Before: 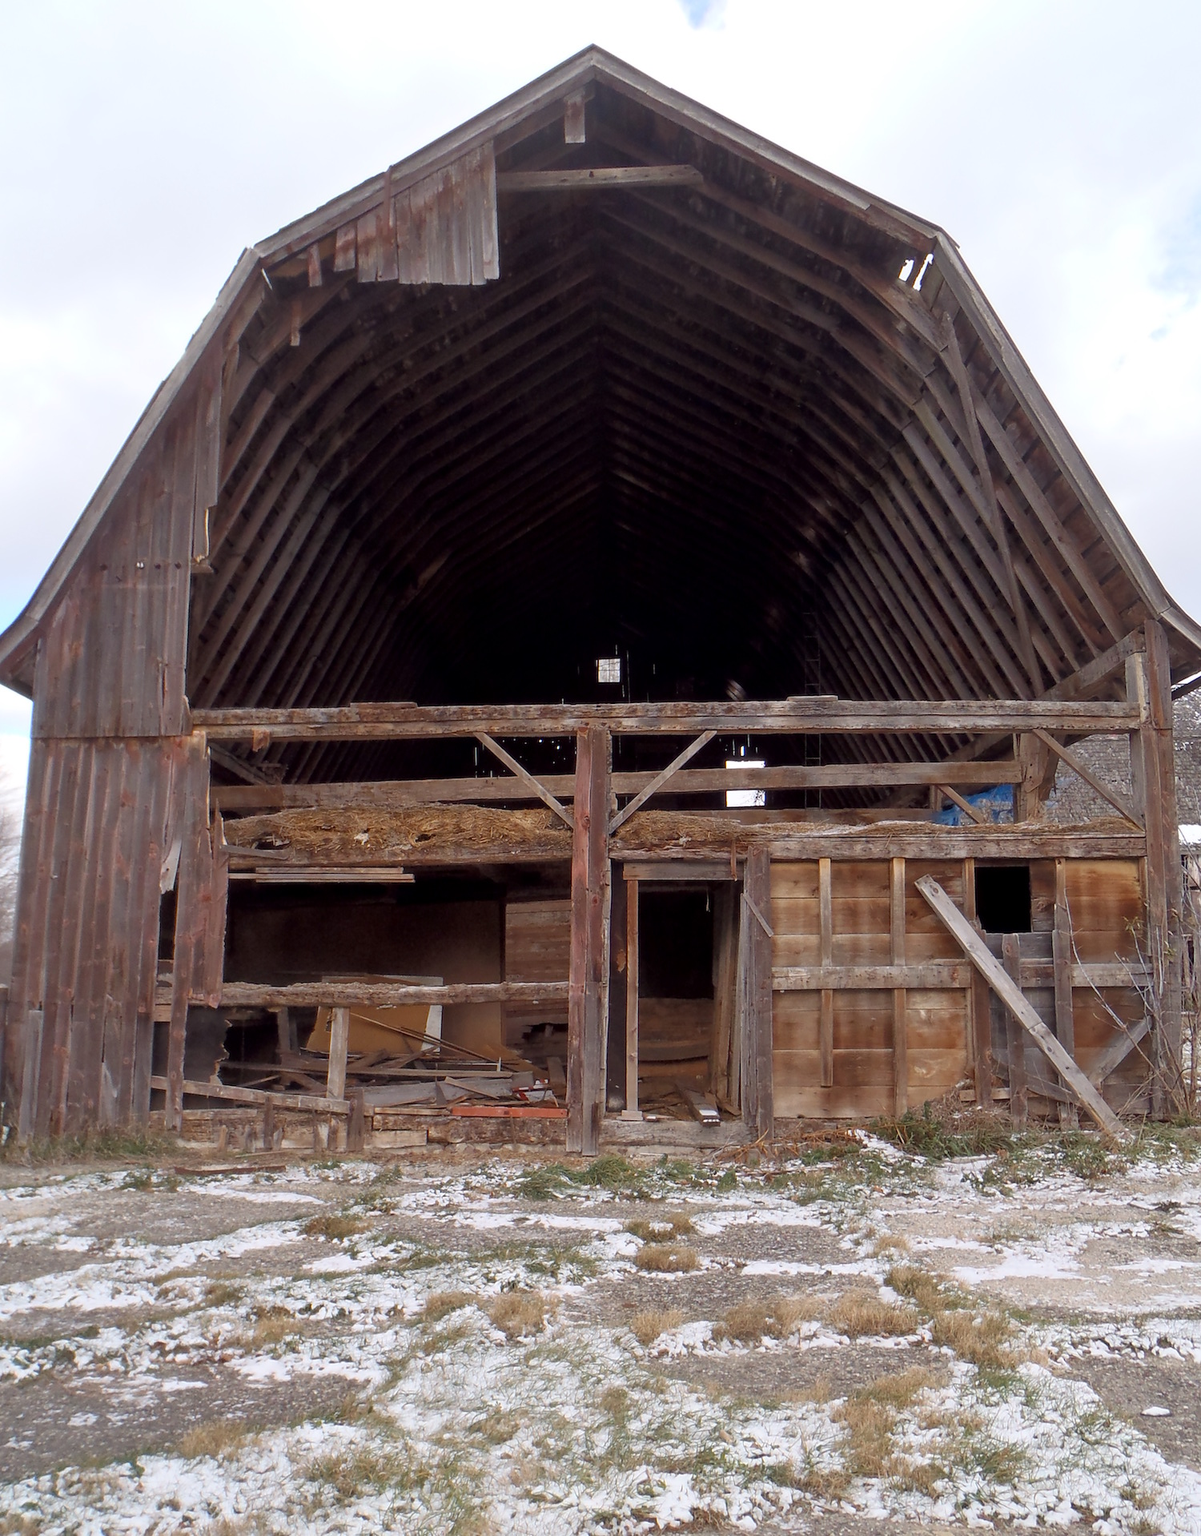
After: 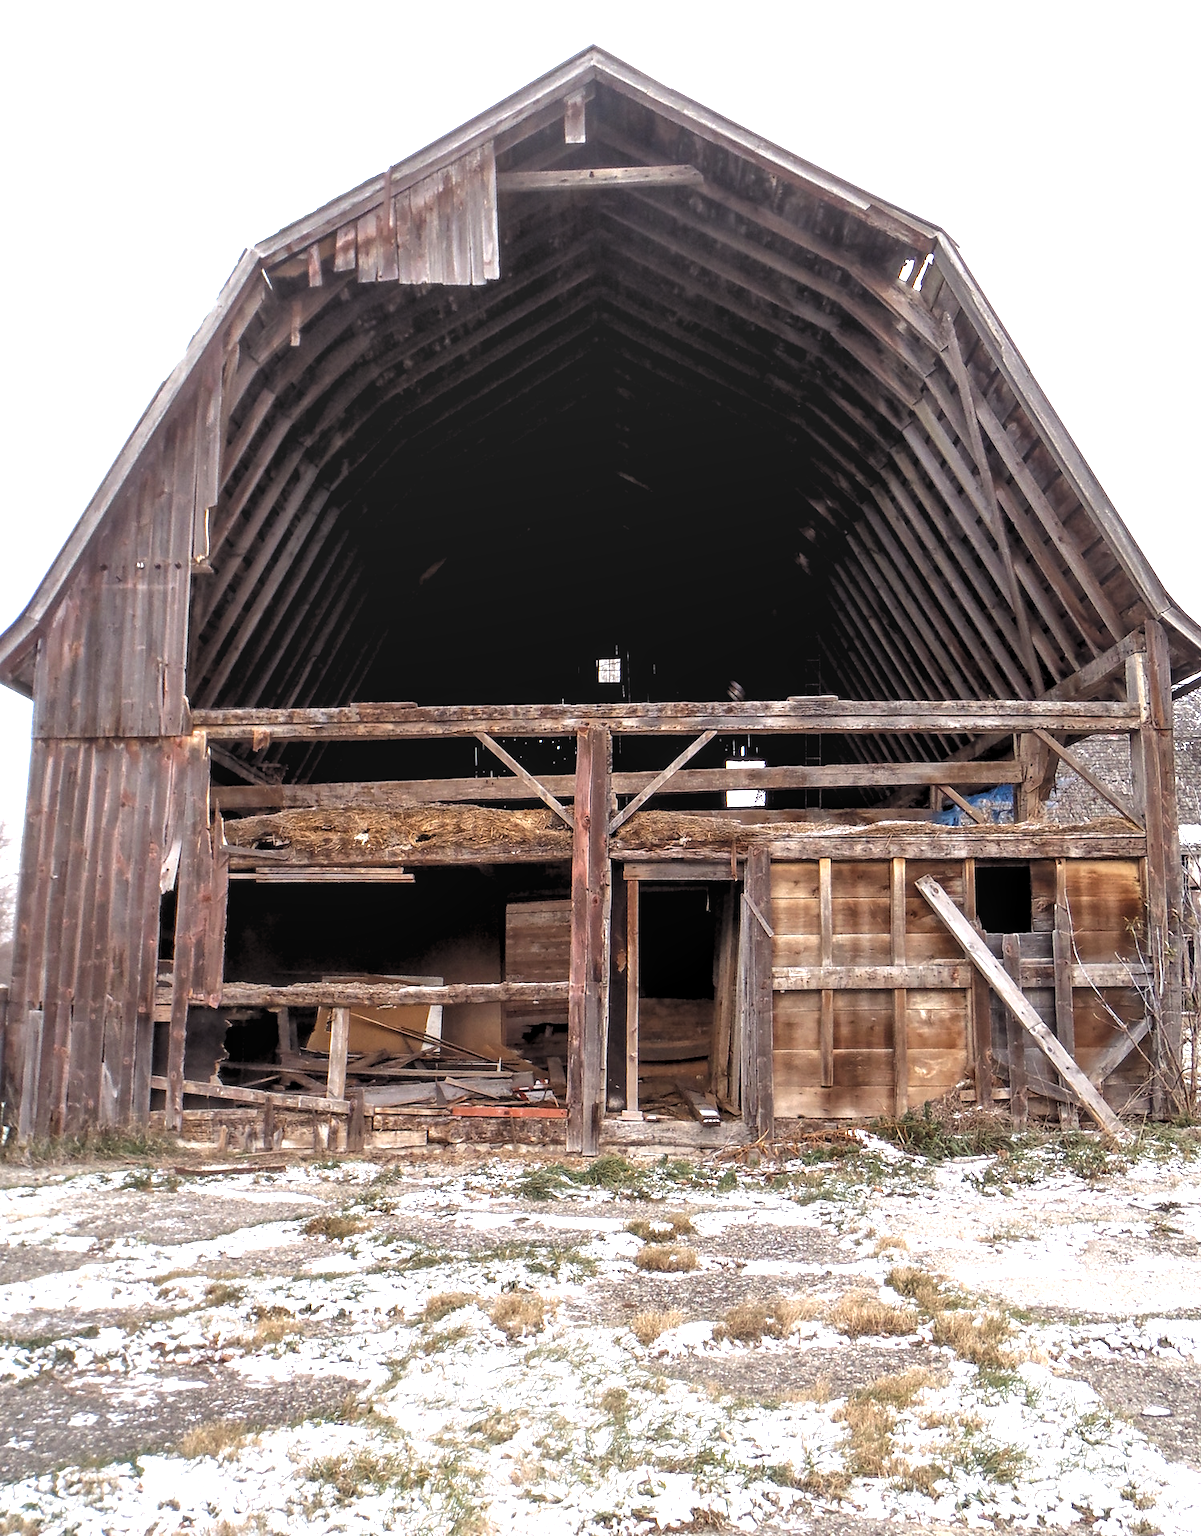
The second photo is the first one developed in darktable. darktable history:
local contrast: on, module defaults
exposure: black level correction 0, exposure 1.1 EV, compensate exposure bias true, compensate highlight preservation false
levels: levels [0.116, 0.574, 1]
